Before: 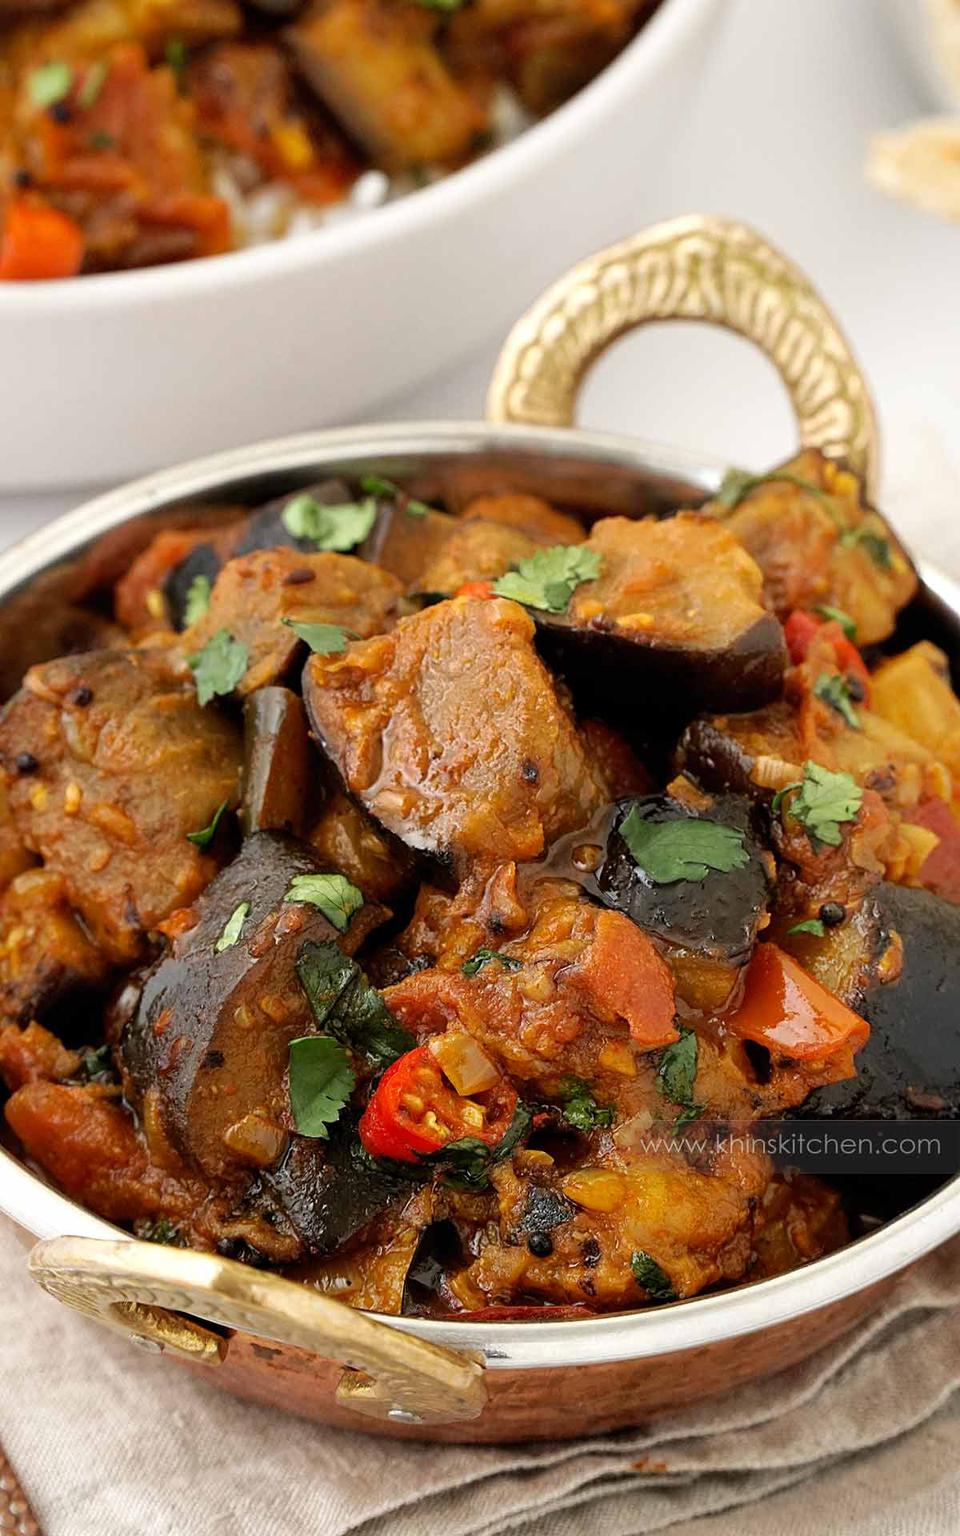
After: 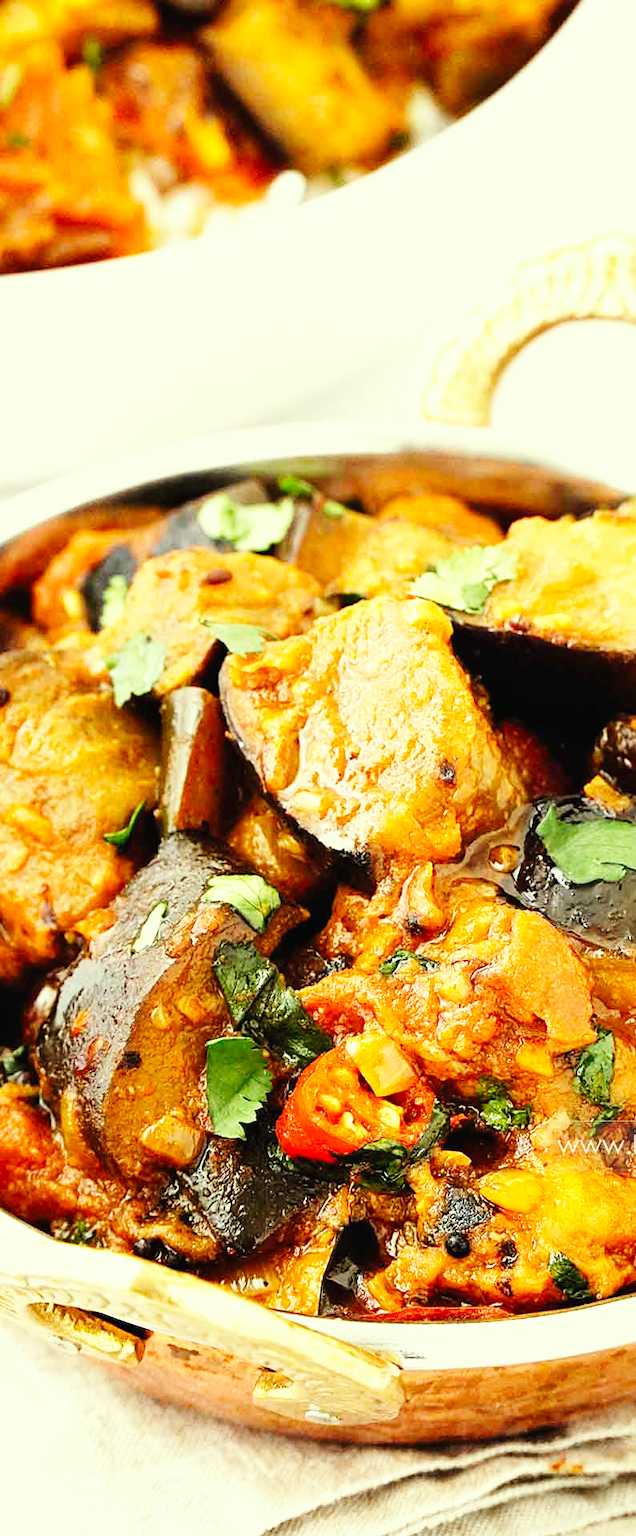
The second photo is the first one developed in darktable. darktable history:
base curve: curves: ch0 [(0, 0.003) (0.001, 0.002) (0.006, 0.004) (0.02, 0.022) (0.048, 0.086) (0.094, 0.234) (0.162, 0.431) (0.258, 0.629) (0.385, 0.8) (0.548, 0.918) (0.751, 0.988) (1, 1)], preserve colors none
crop and rotate: left 8.672%, right 25.03%
exposure: black level correction -0.002, exposure 0.547 EV, compensate exposure bias true, compensate highlight preservation false
color correction: highlights a* -5.63, highlights b* 10.82
